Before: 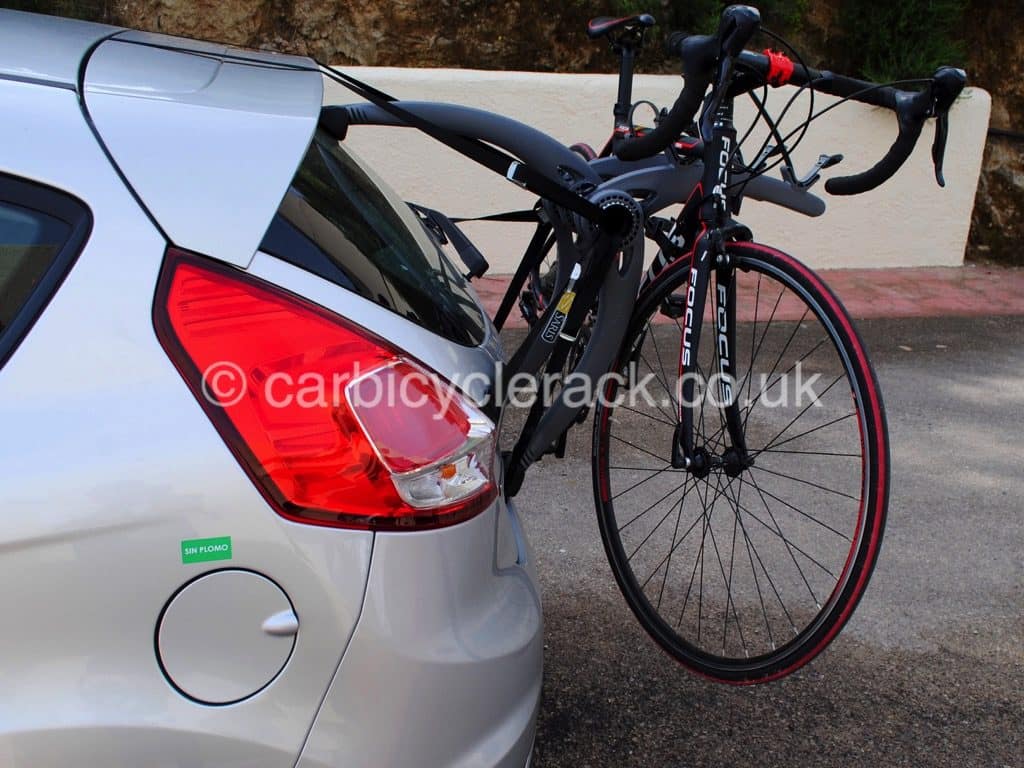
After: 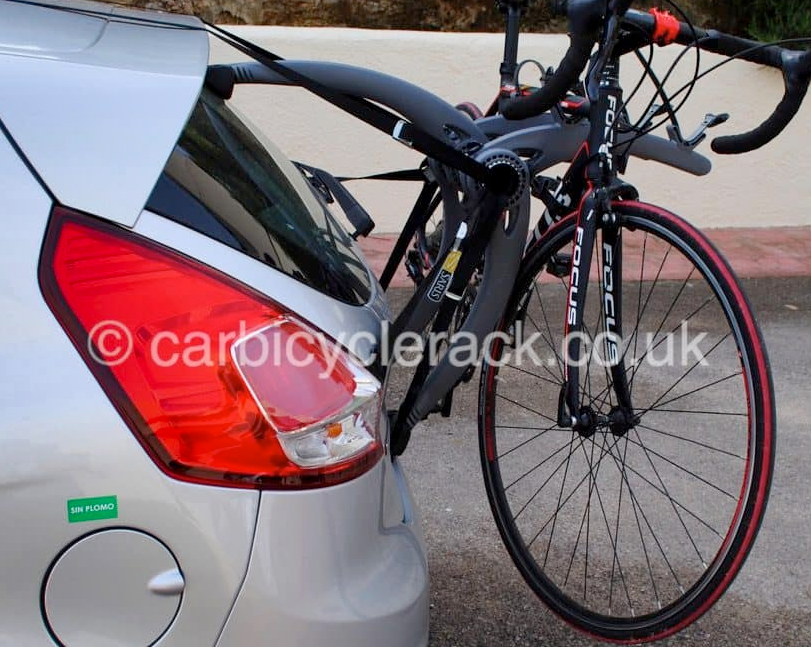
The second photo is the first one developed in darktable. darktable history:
crop: left 11.225%, top 5.381%, right 9.565%, bottom 10.314%
shadows and highlights: shadows 30.63, highlights -63.22, shadows color adjustment 98%, highlights color adjustment 58.61%, soften with gaussian
